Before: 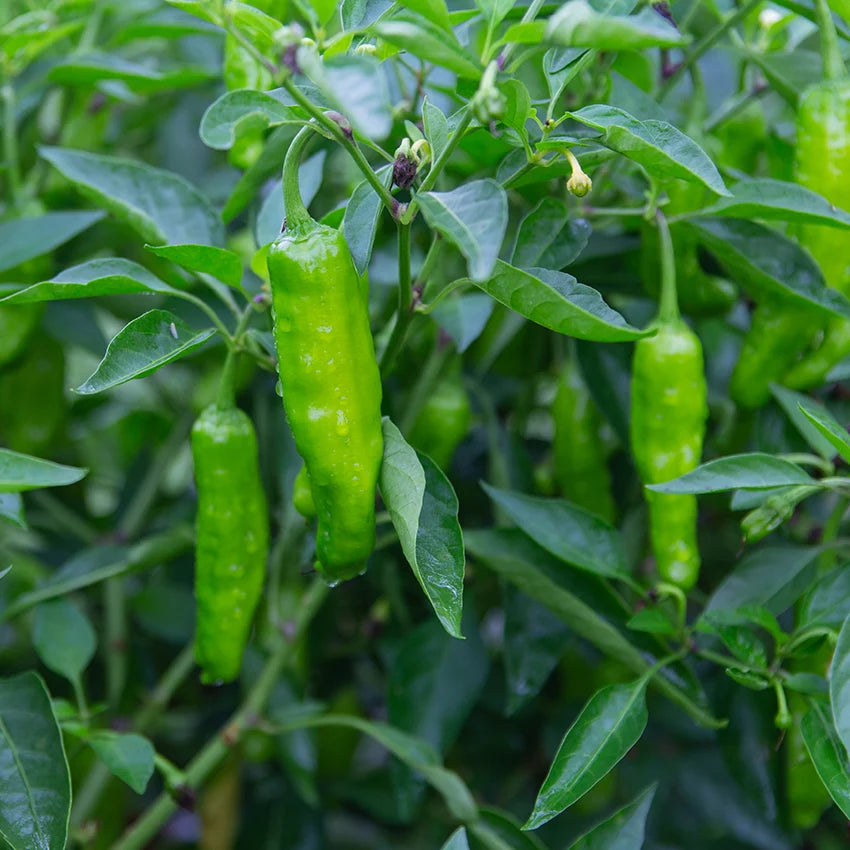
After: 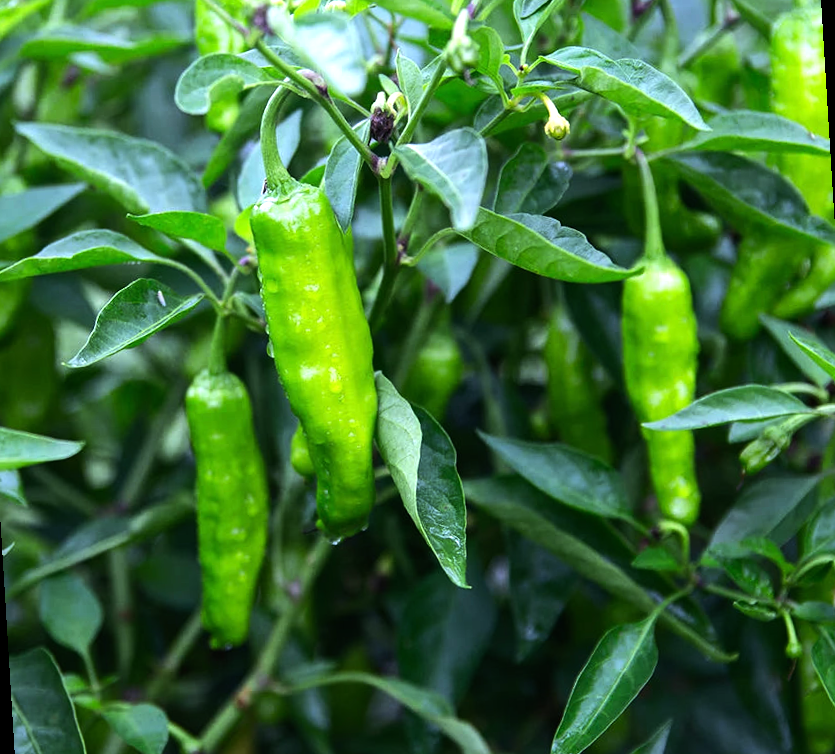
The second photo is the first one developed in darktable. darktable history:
tone equalizer: -8 EV -1.08 EV, -7 EV -1.01 EV, -6 EV -0.867 EV, -5 EV -0.578 EV, -3 EV 0.578 EV, -2 EV 0.867 EV, -1 EV 1.01 EV, +0 EV 1.08 EV, edges refinement/feathering 500, mask exposure compensation -1.57 EV, preserve details no
rotate and perspective: rotation -3.52°, crop left 0.036, crop right 0.964, crop top 0.081, crop bottom 0.919
